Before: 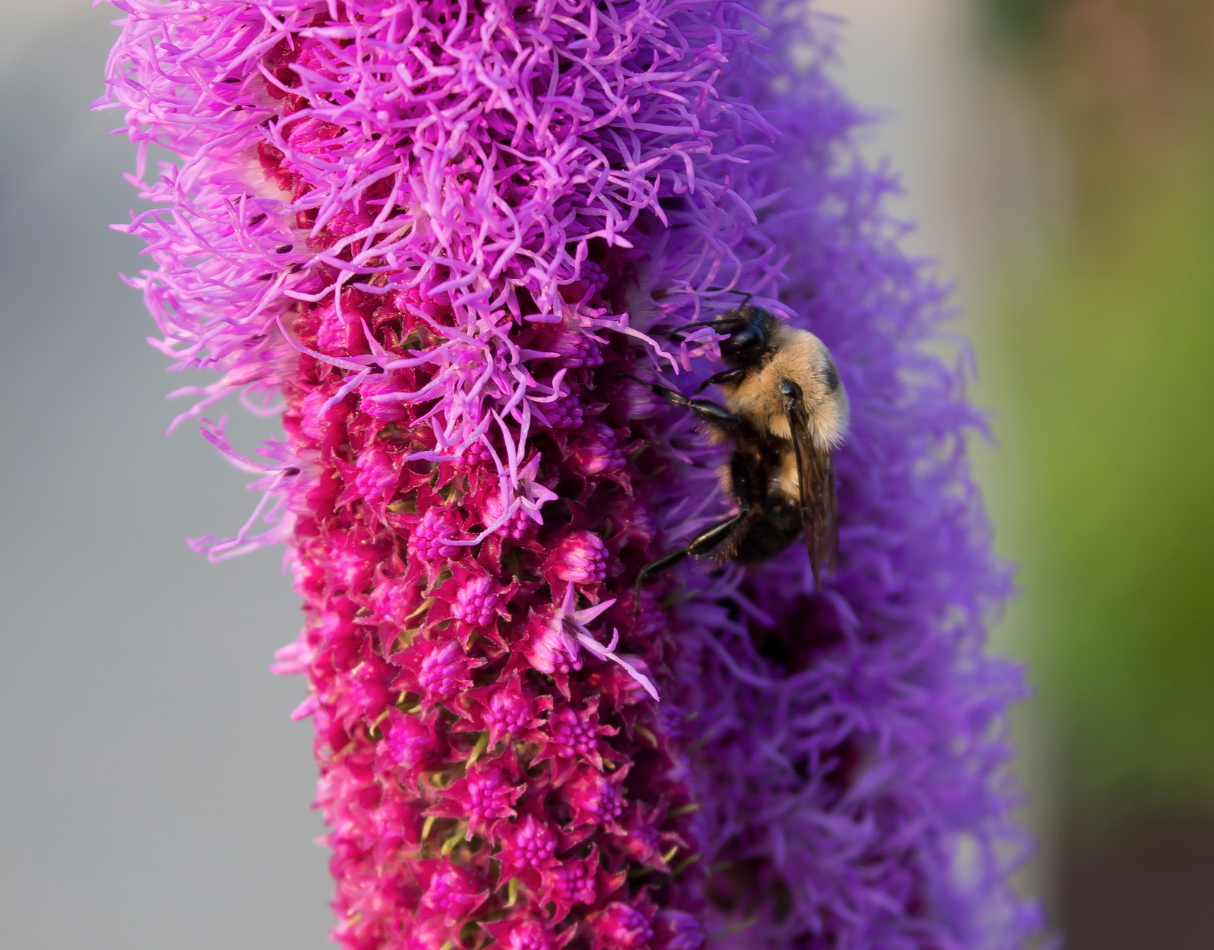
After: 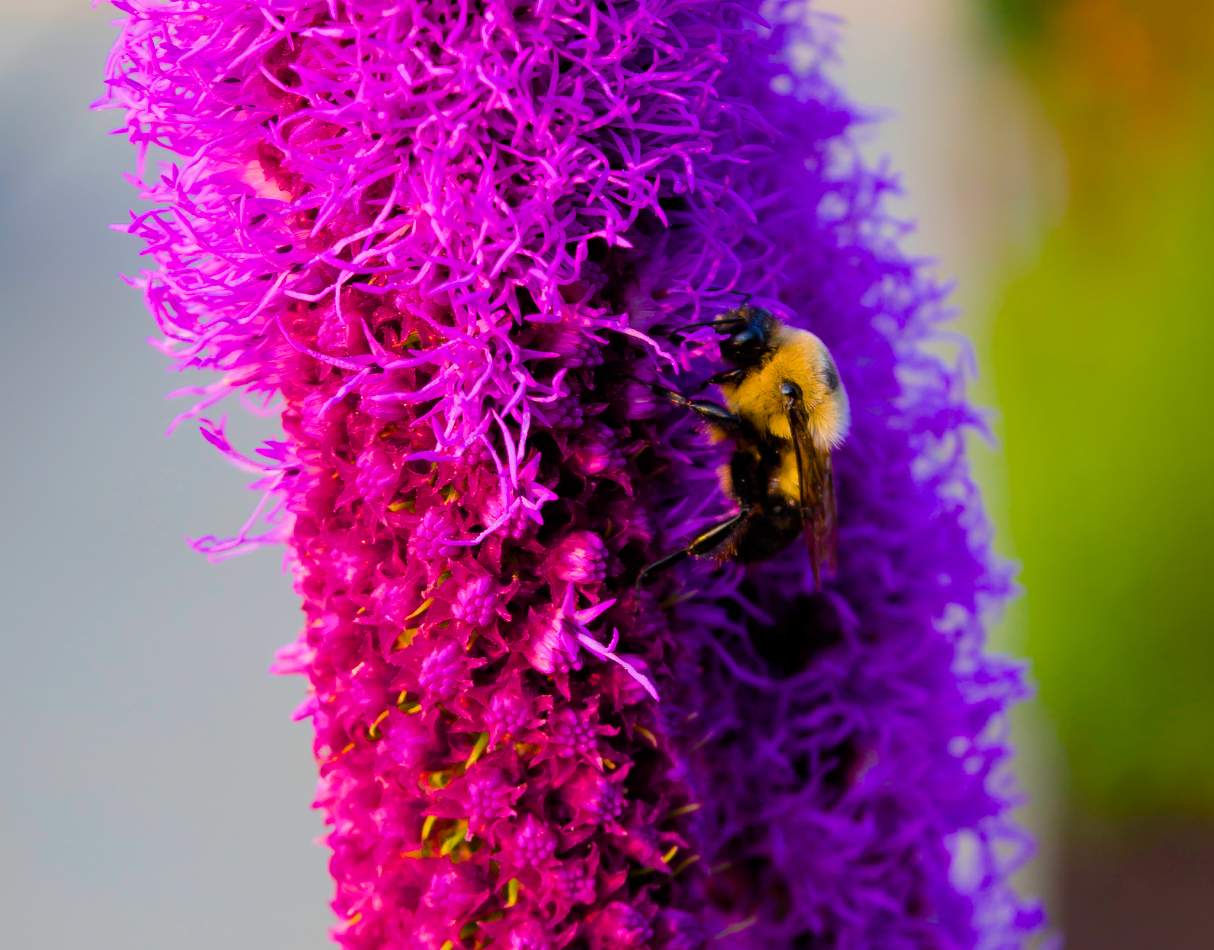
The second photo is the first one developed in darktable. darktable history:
color balance rgb: perceptual saturation grading › global saturation 99.846%, perceptual brilliance grading › global brilliance 11.887%, global vibrance 20%
filmic rgb: black relative exposure -7.99 EV, white relative exposure 4 EV, hardness 4.11, contrast 0.998
